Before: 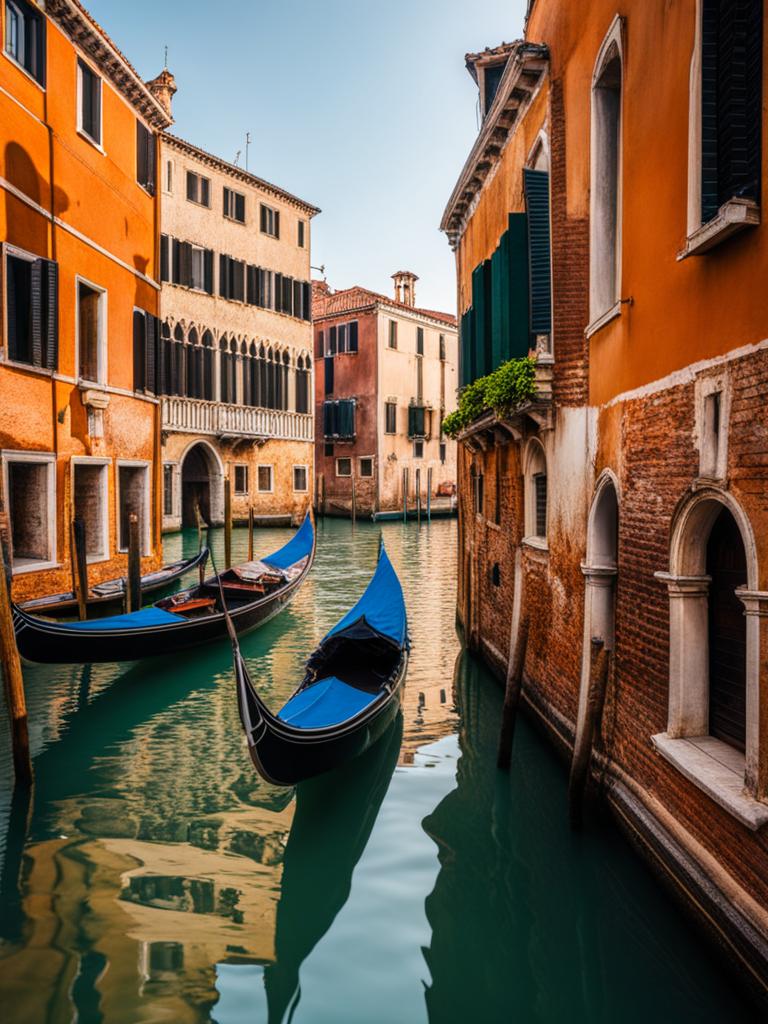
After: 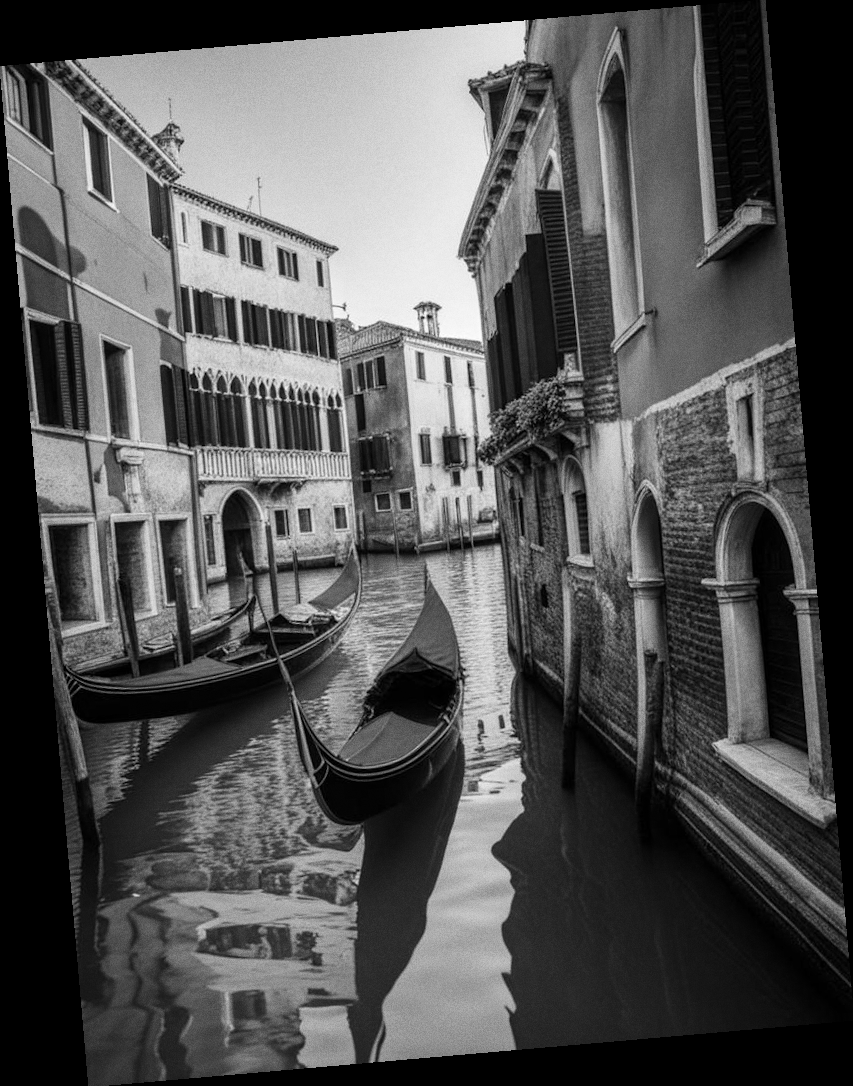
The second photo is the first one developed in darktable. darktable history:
monochrome: on, module defaults
color balance rgb: perceptual saturation grading › global saturation 20%, perceptual saturation grading › highlights -25%, perceptual saturation grading › shadows 50%
grain: on, module defaults
rotate and perspective: rotation -4.98°, automatic cropping off
